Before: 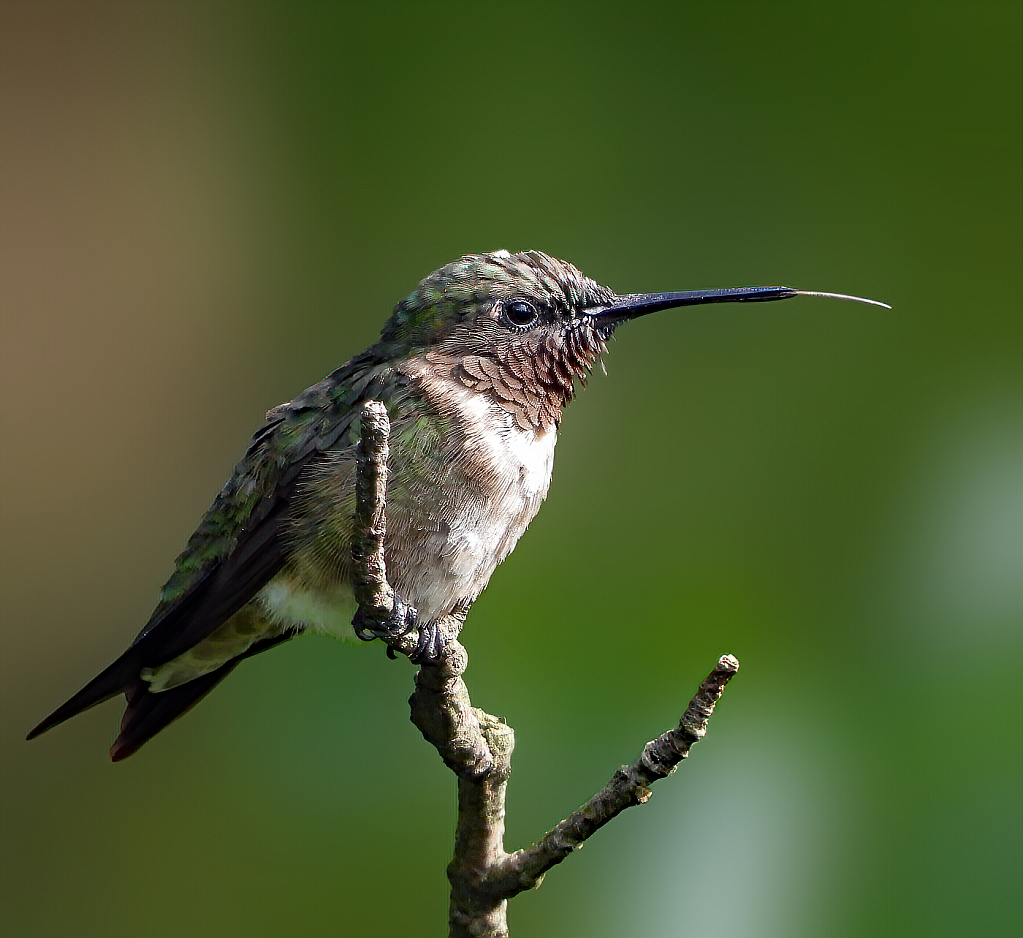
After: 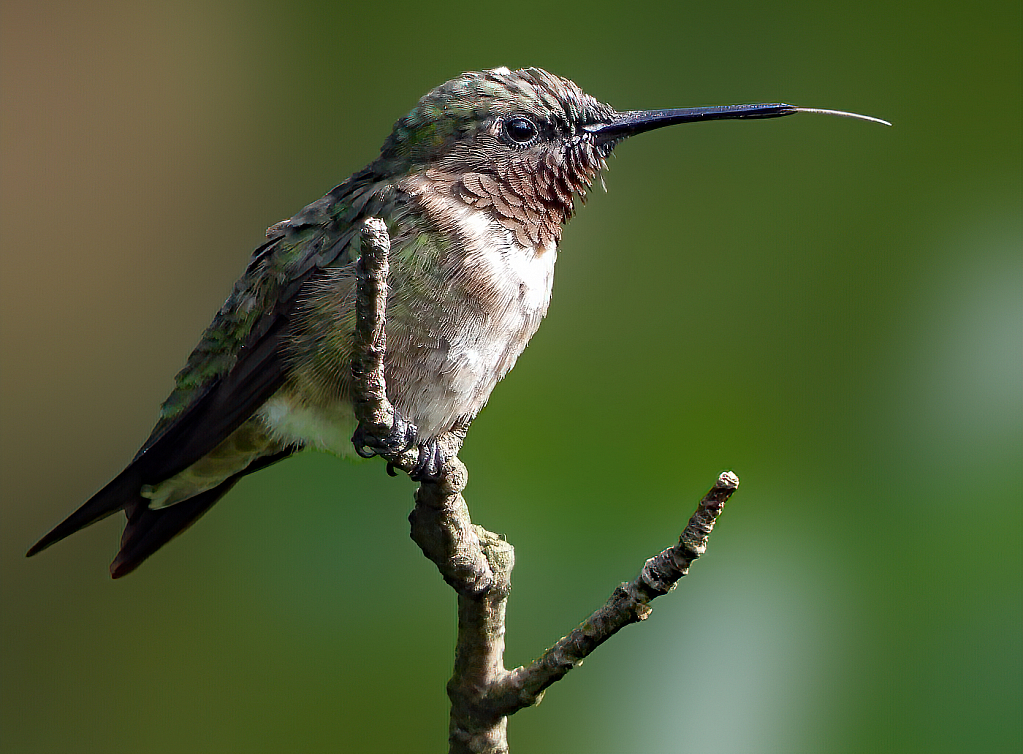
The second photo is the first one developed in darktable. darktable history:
crop and rotate: top 19.607%
